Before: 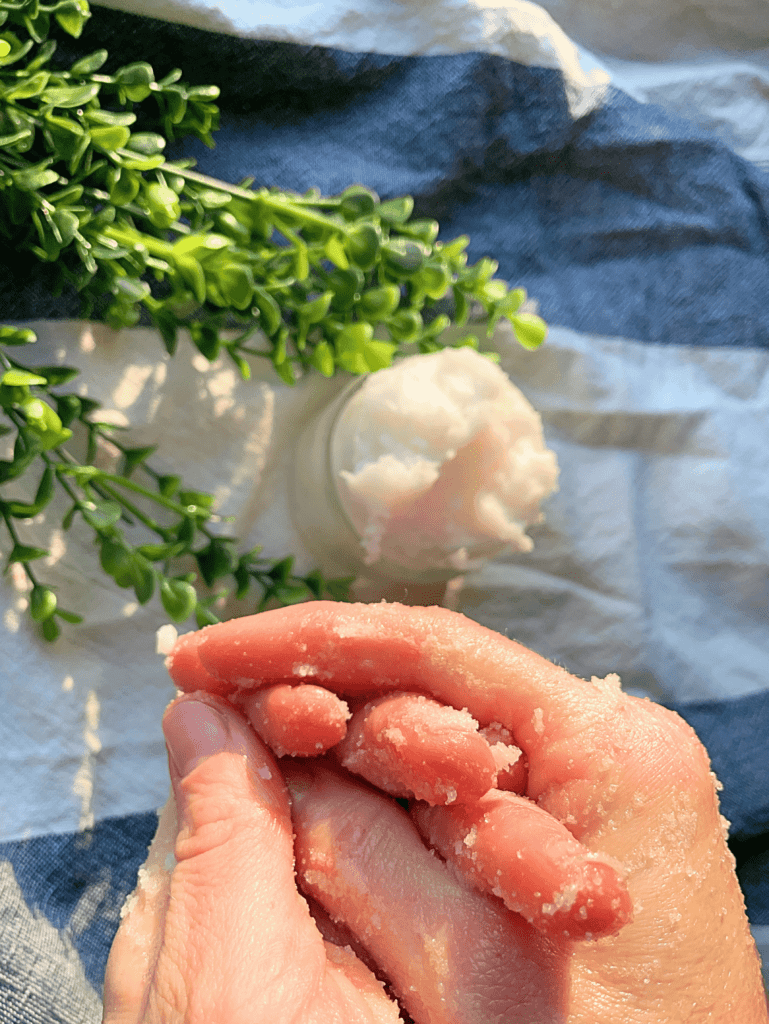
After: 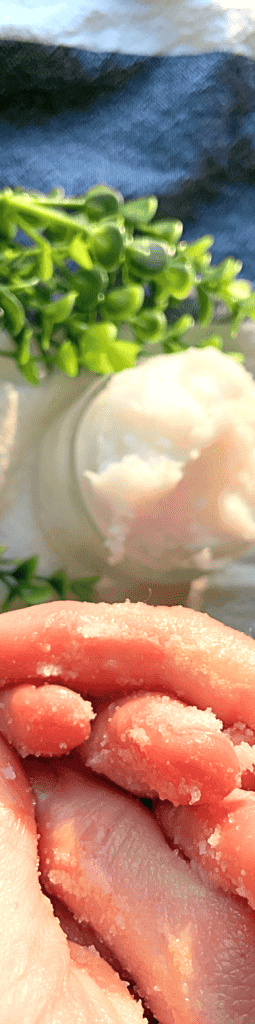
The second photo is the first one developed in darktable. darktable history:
exposure: exposure 0.375 EV, compensate highlight preservation false
crop: left 33.36%, right 33.36%
